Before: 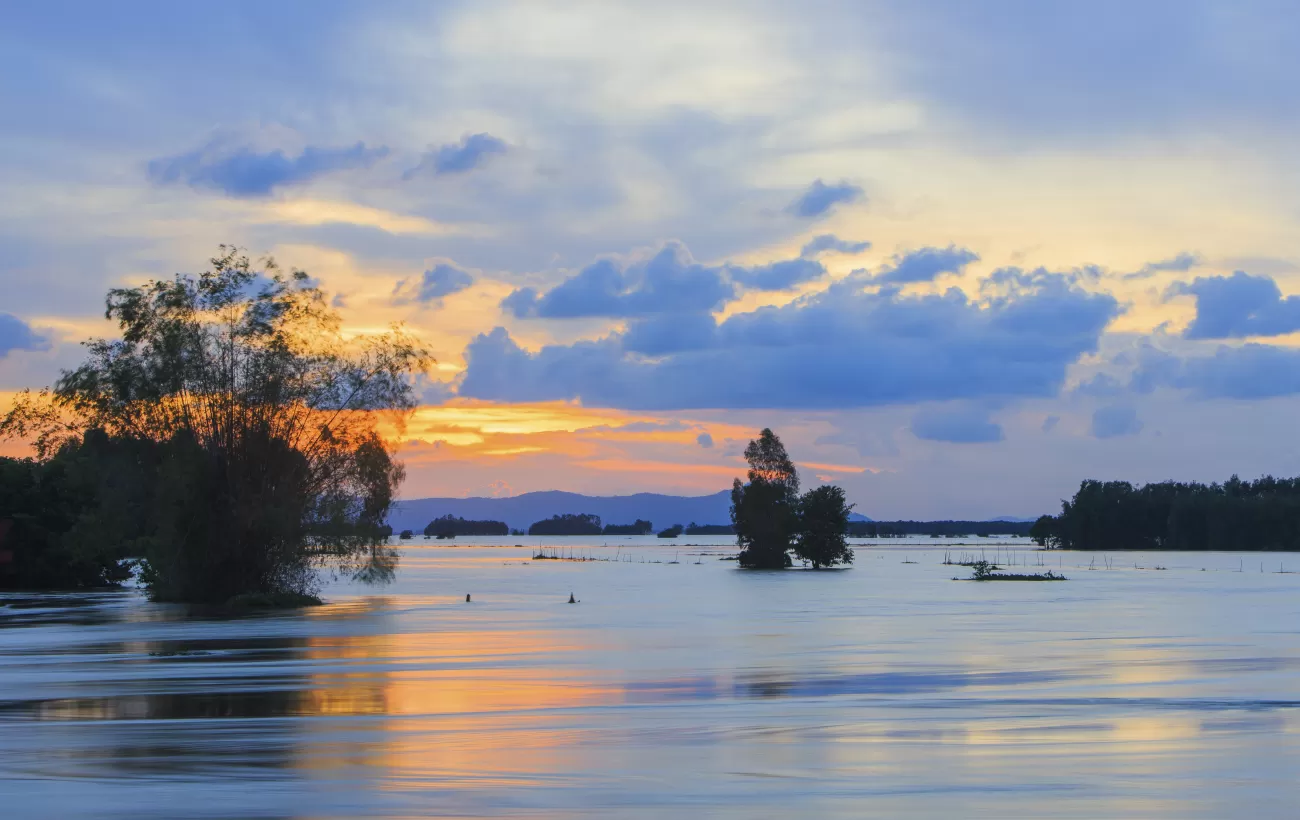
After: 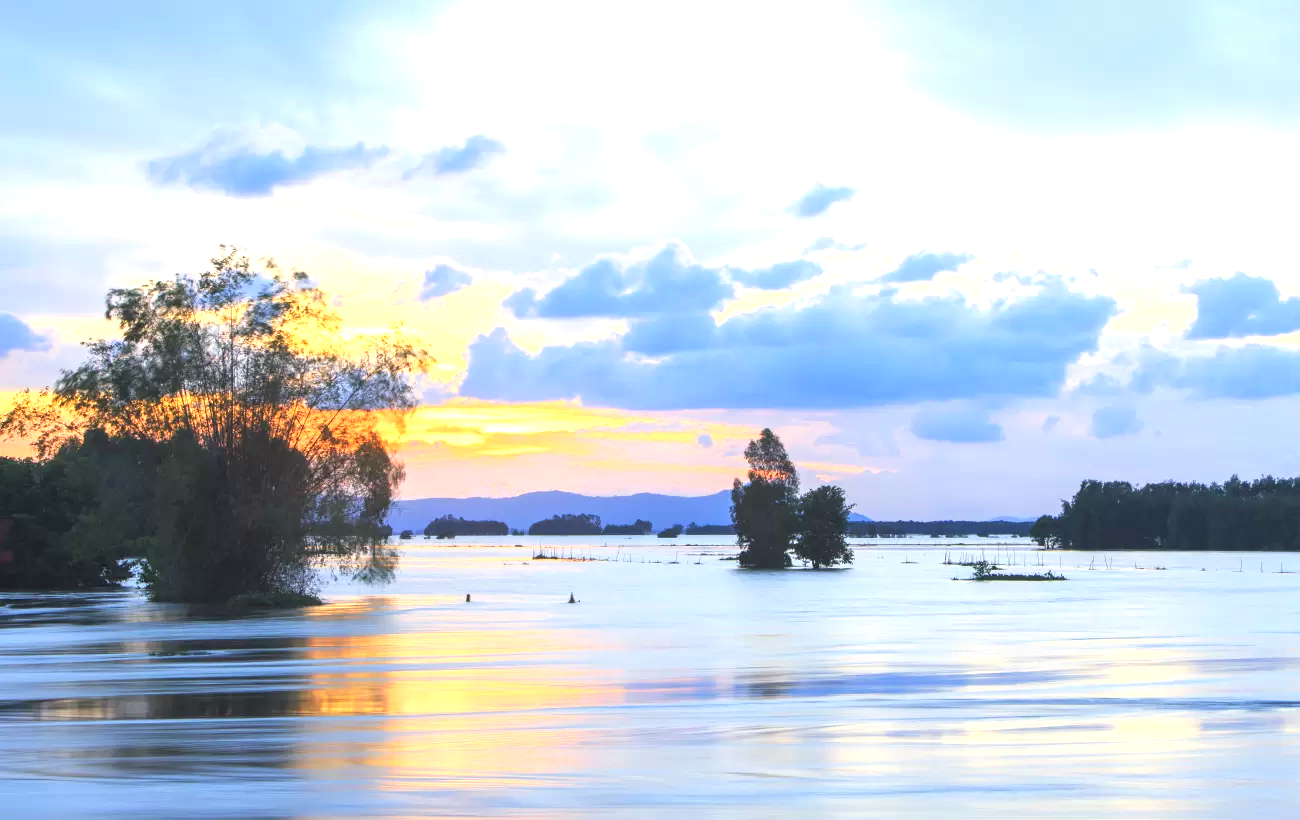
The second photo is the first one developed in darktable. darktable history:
tone equalizer: -7 EV 0.167 EV, -6 EV 0.103 EV, -5 EV 0.099 EV, -4 EV 0.035 EV, -2 EV -0.037 EV, -1 EV -0.039 EV, +0 EV -0.054 EV, edges refinement/feathering 500, mask exposure compensation -1.57 EV, preserve details no
exposure: black level correction 0, exposure 1.295 EV, compensate highlight preservation false
